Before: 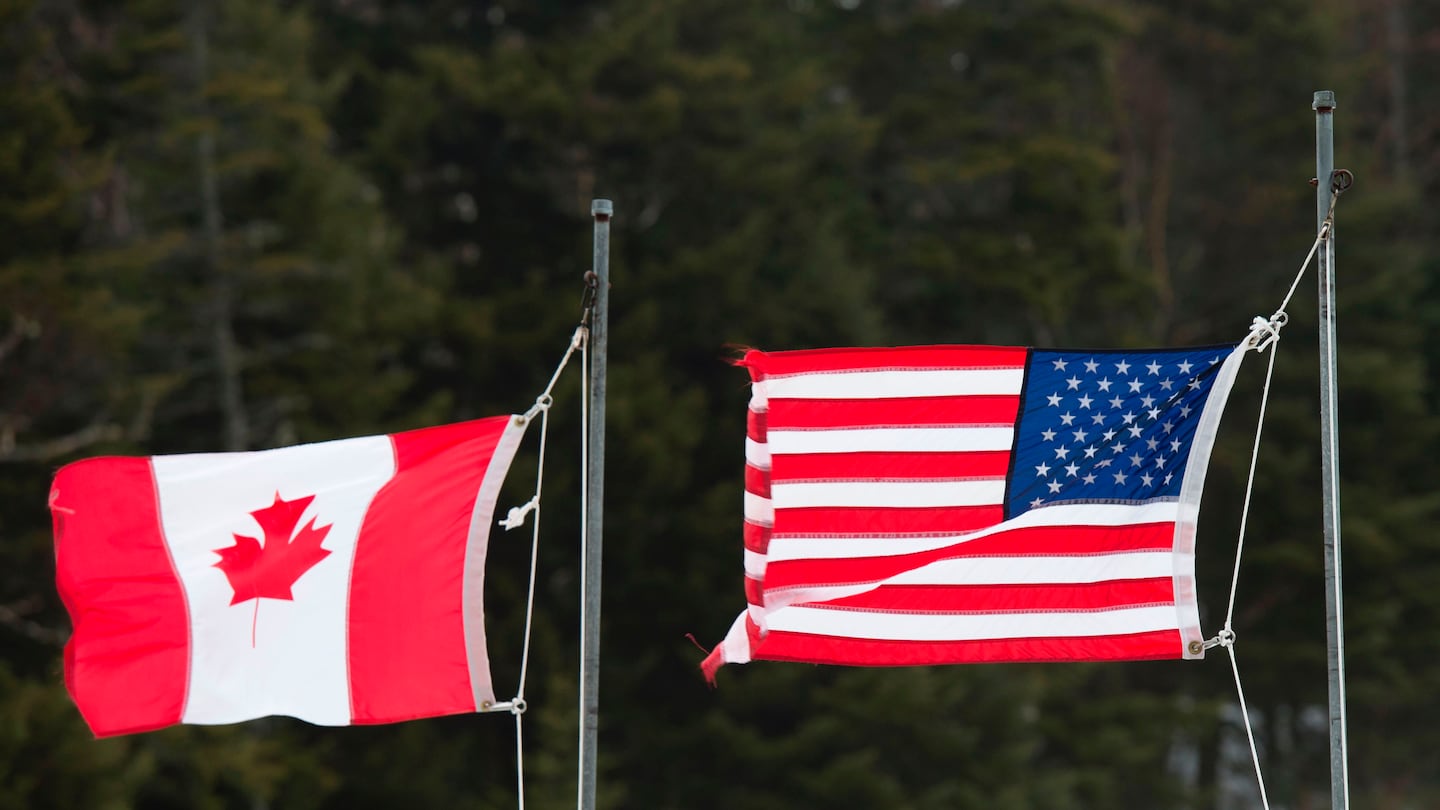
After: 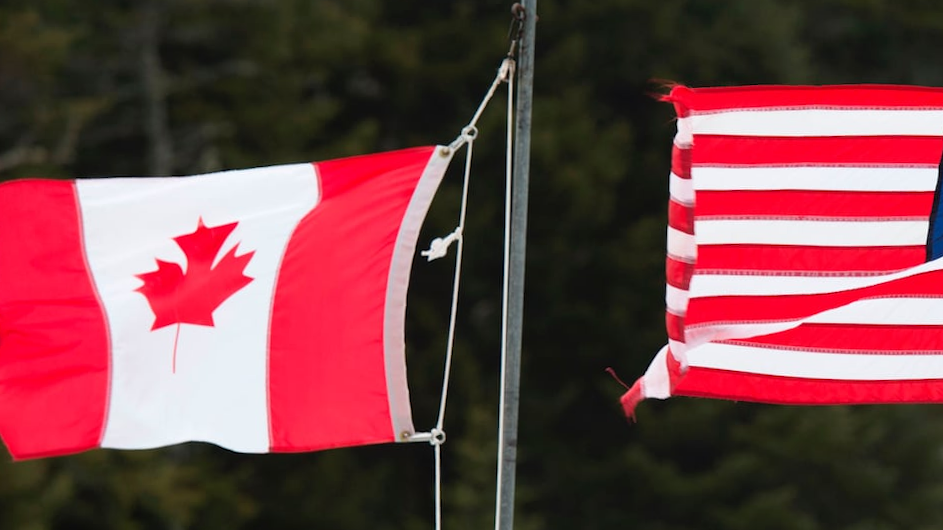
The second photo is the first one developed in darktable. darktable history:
crop and rotate: angle -1.16°, left 3.609%, top 32.107%, right 28.502%
